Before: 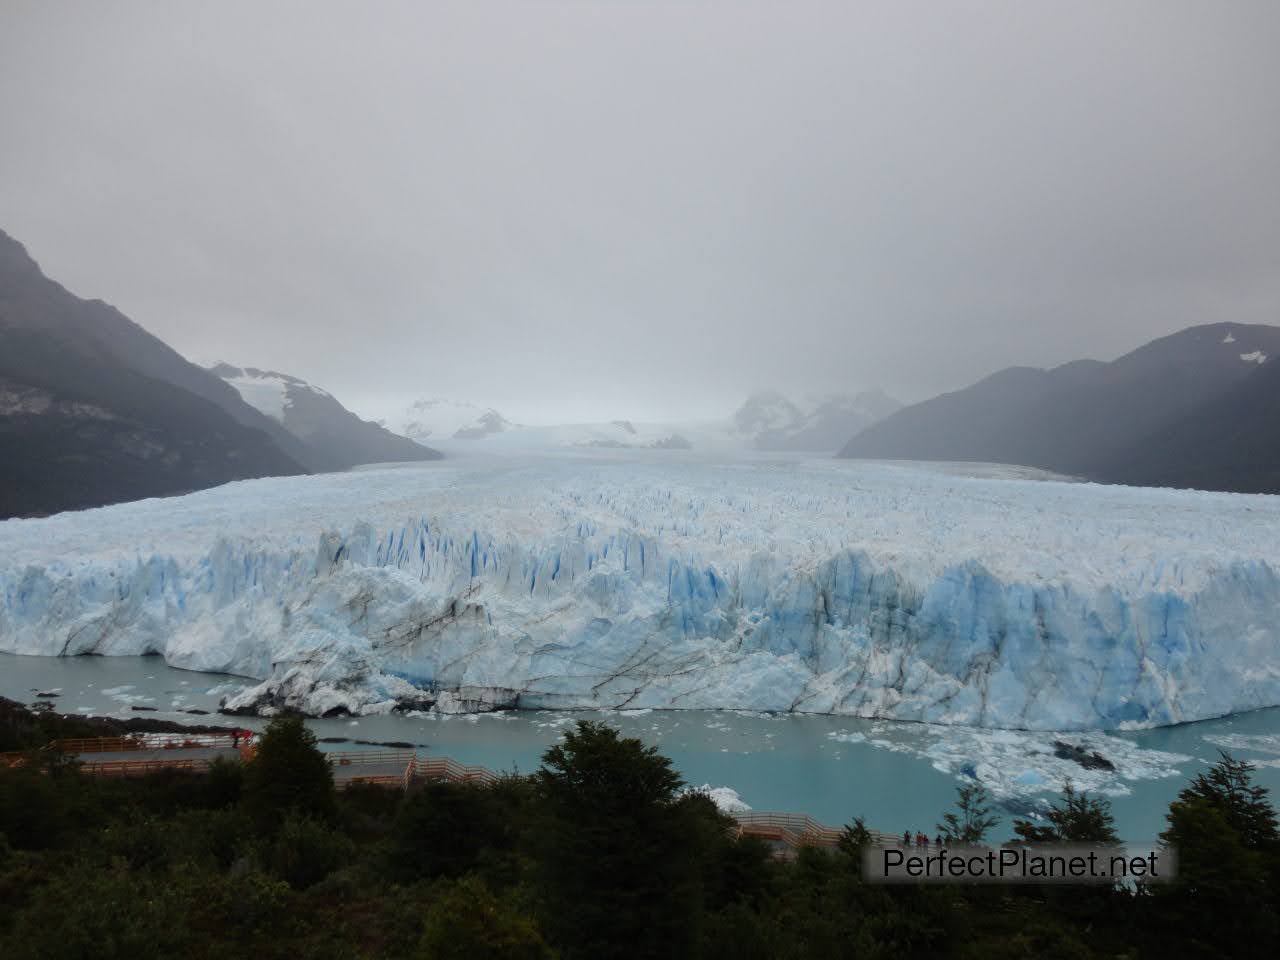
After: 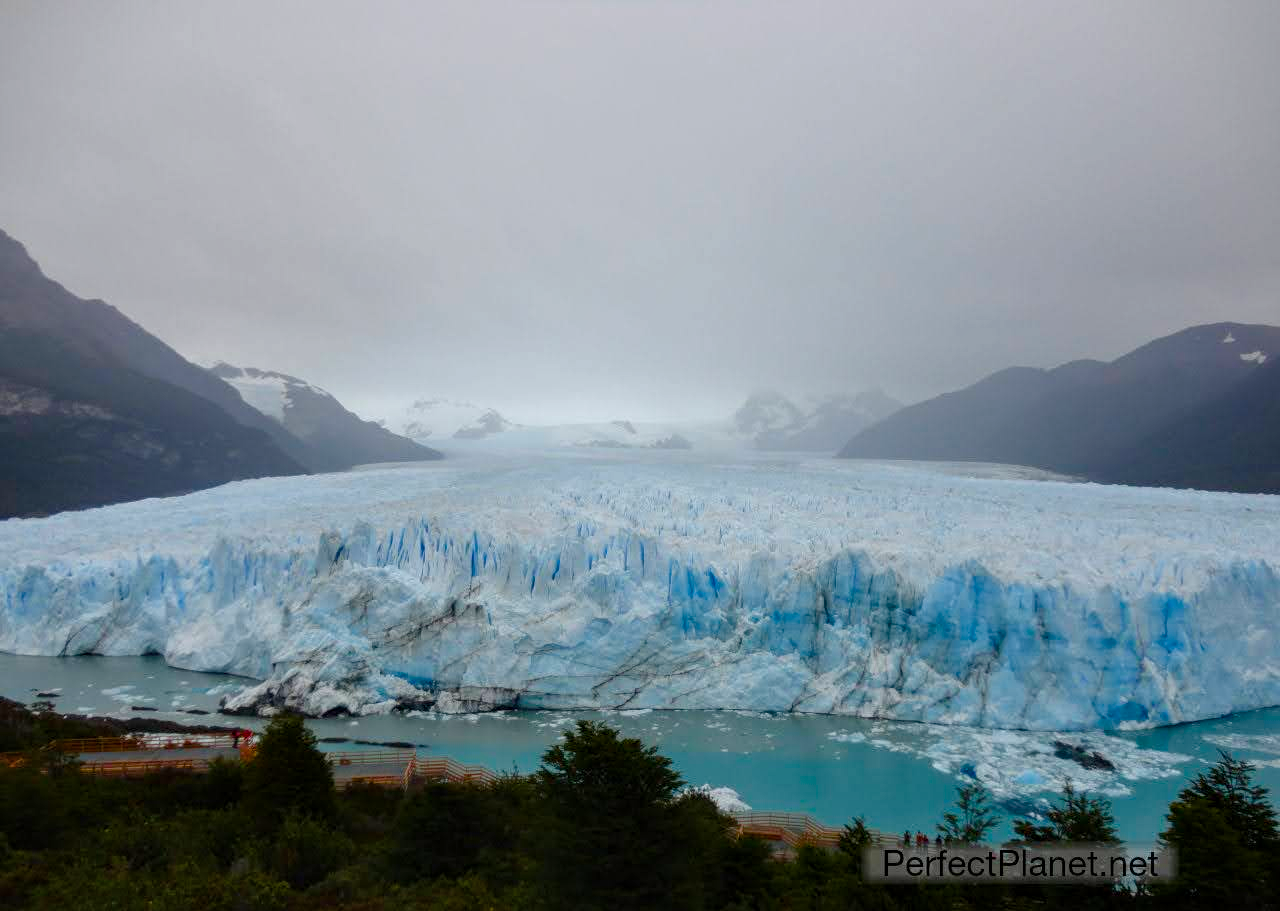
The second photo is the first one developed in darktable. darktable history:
color balance rgb: linear chroma grading › global chroma 18.9%, perceptual saturation grading › global saturation 20%, perceptual saturation grading › highlights -25%, perceptual saturation grading › shadows 50%, global vibrance 18.93%
crop and rotate: top 0%, bottom 5.097%
local contrast: on, module defaults
